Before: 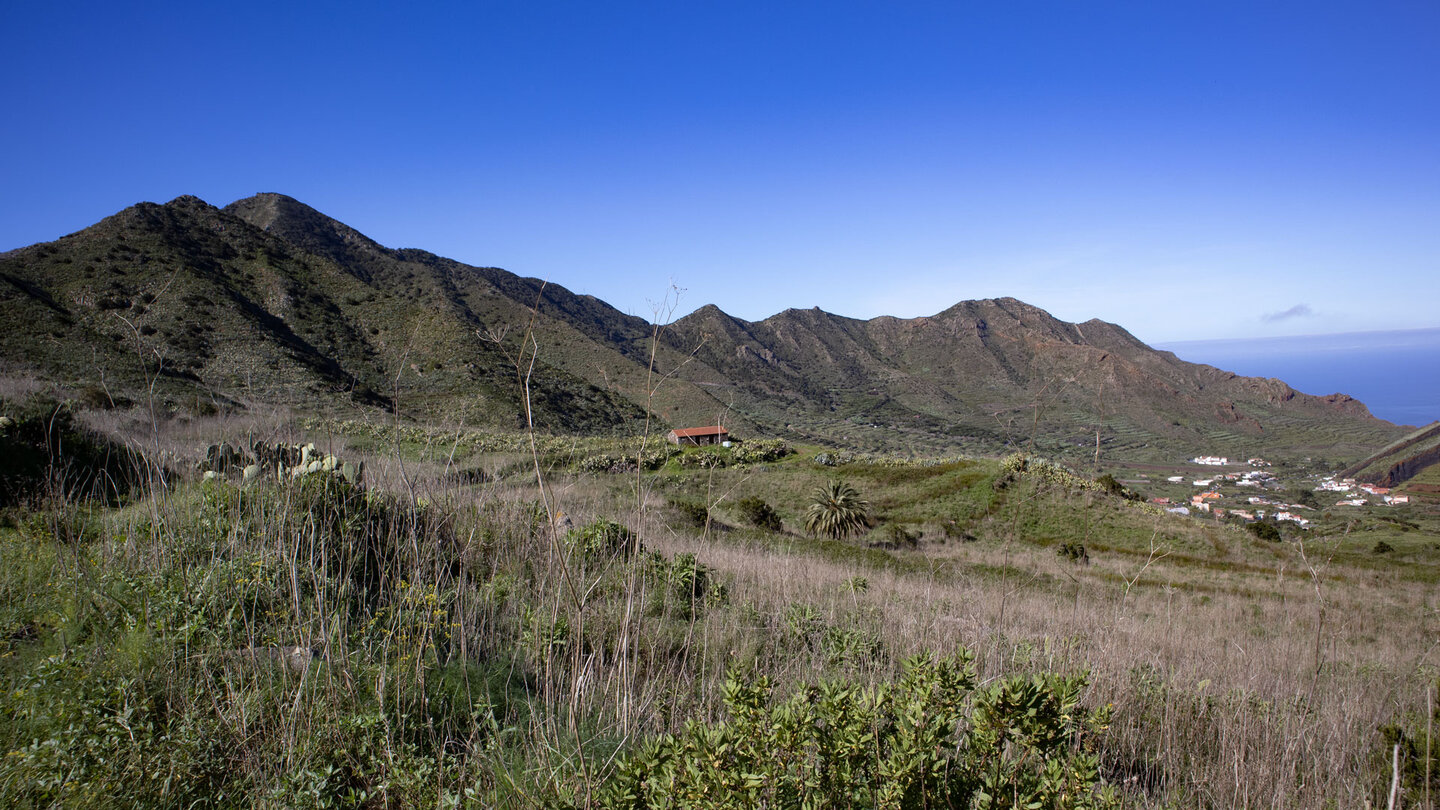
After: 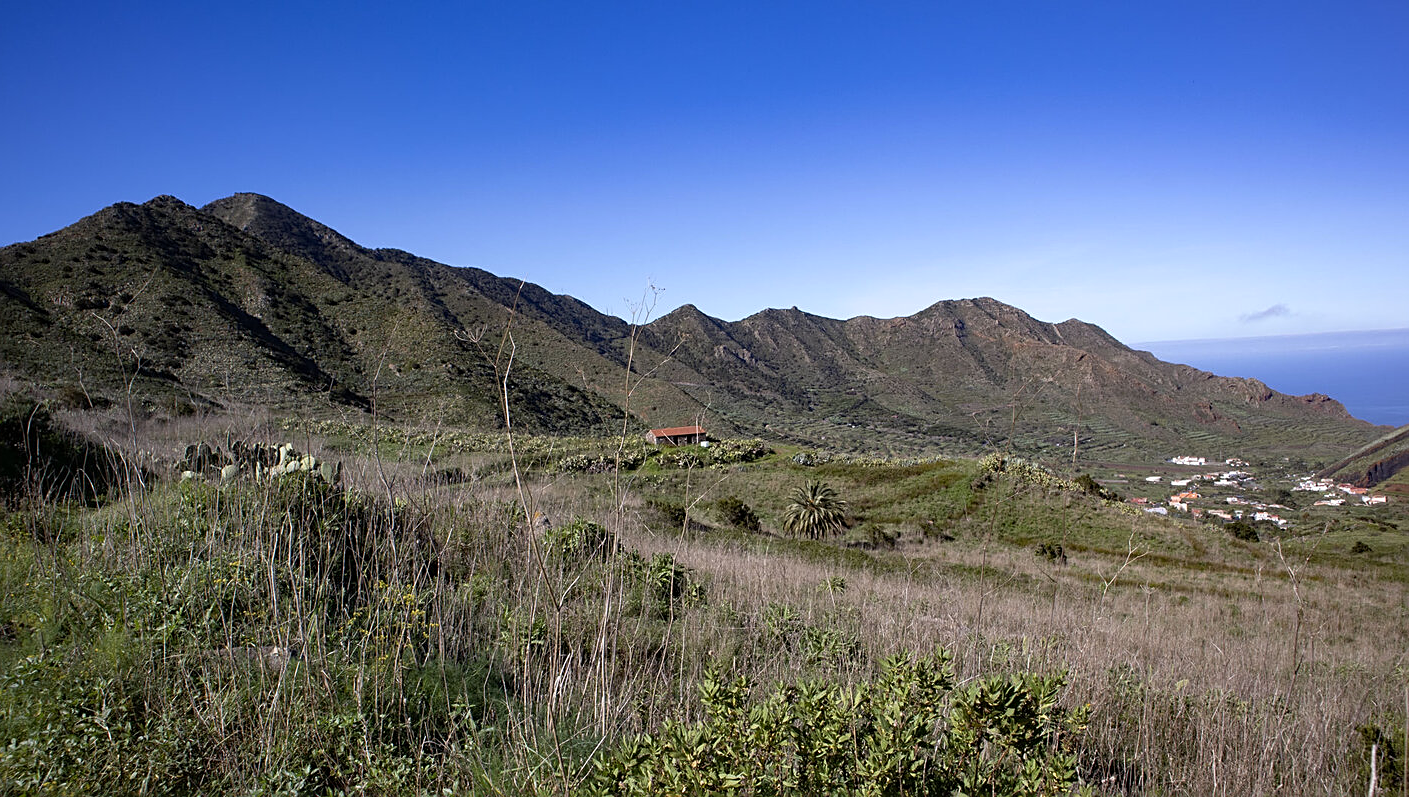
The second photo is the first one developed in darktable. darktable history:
shadows and highlights: shadows -0.665, highlights 38.03, highlights color adjustment 55.7%
crop and rotate: left 1.532%, right 0.62%, bottom 1.603%
sharpen: on, module defaults
